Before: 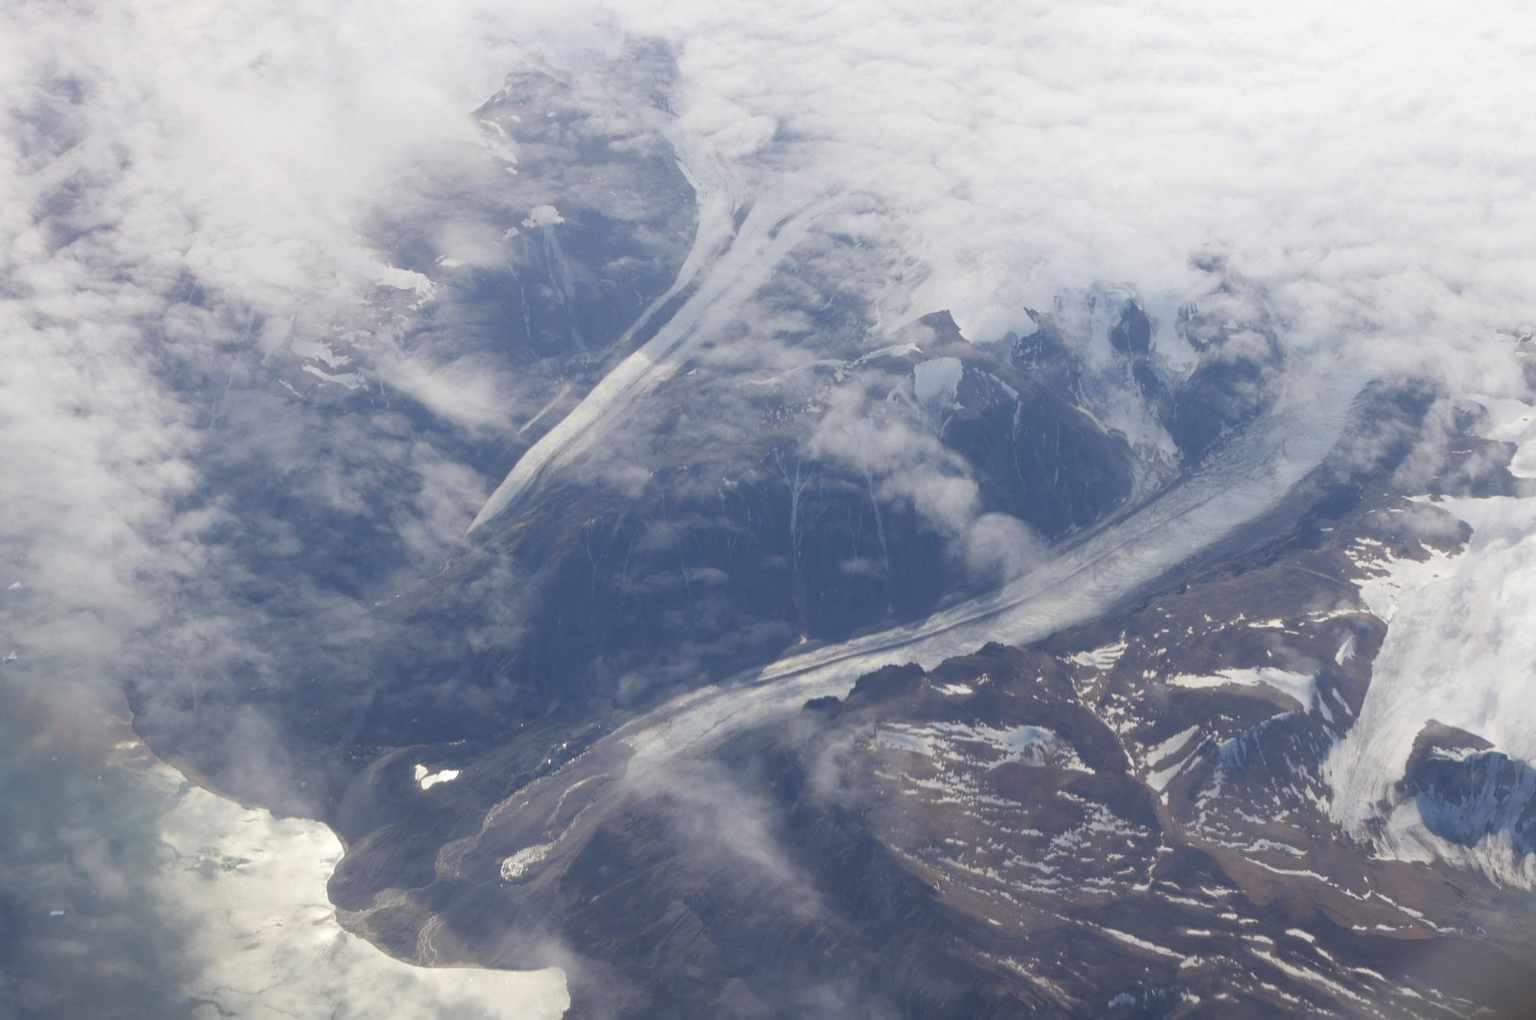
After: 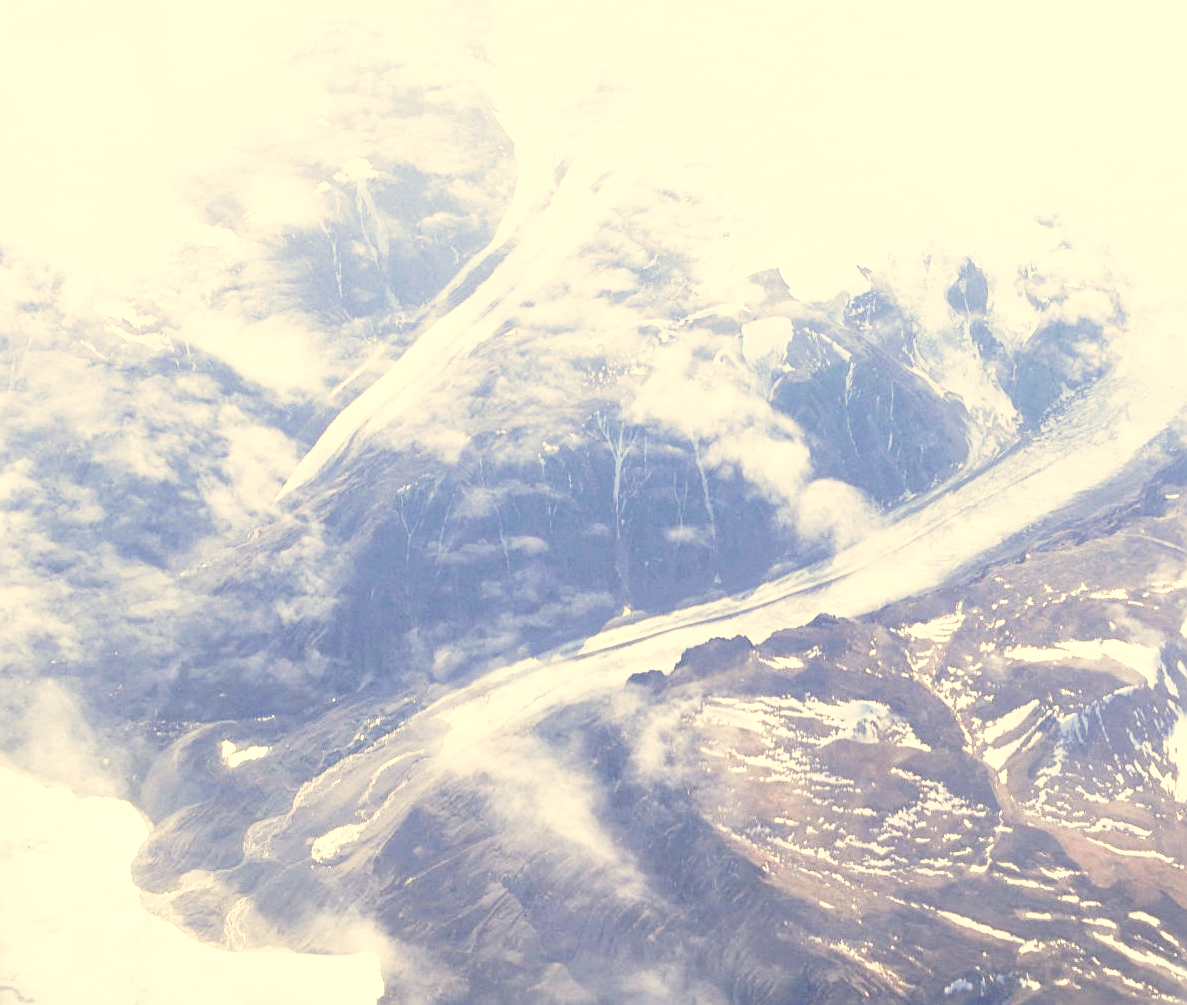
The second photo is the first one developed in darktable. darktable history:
sharpen: radius 2.186, amount 0.38, threshold 0.035
color correction: highlights a* 1.44, highlights b* 18.27
crop and rotate: left 13.205%, top 5.31%, right 12.604%
local contrast: detail 109%
exposure: black level correction 0, exposure 0.703 EV, compensate exposure bias true, compensate highlight preservation false
base curve: curves: ch0 [(0, 0) (0.026, 0.03) (0.109, 0.232) (0.351, 0.748) (0.669, 0.968) (1, 1)], preserve colors none
